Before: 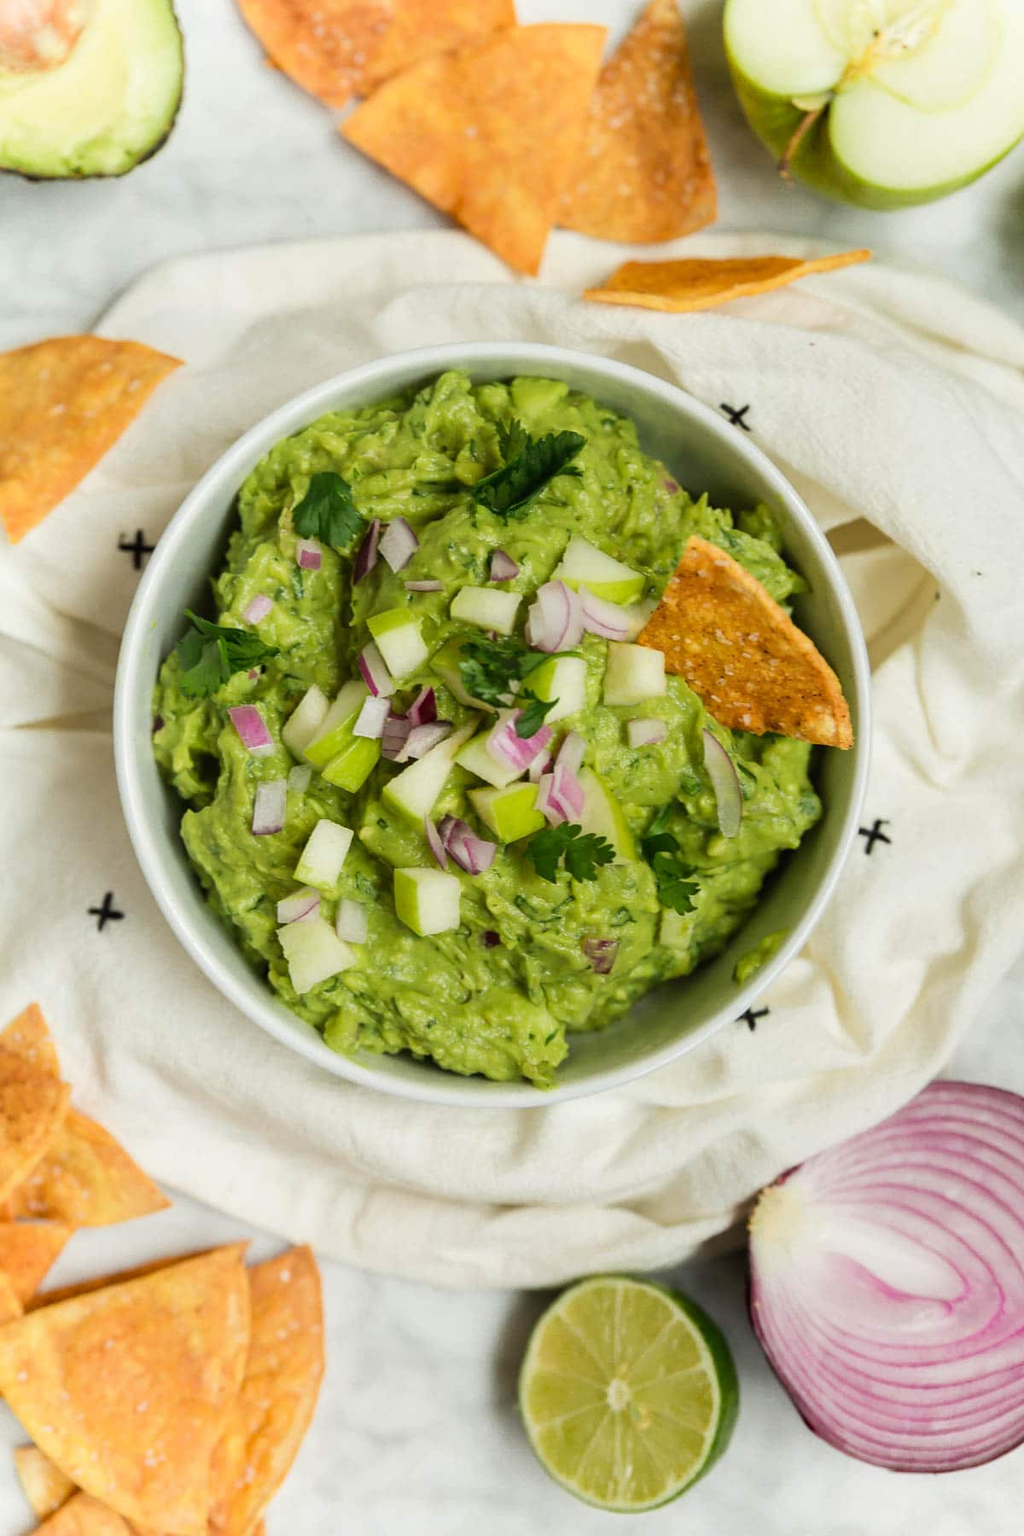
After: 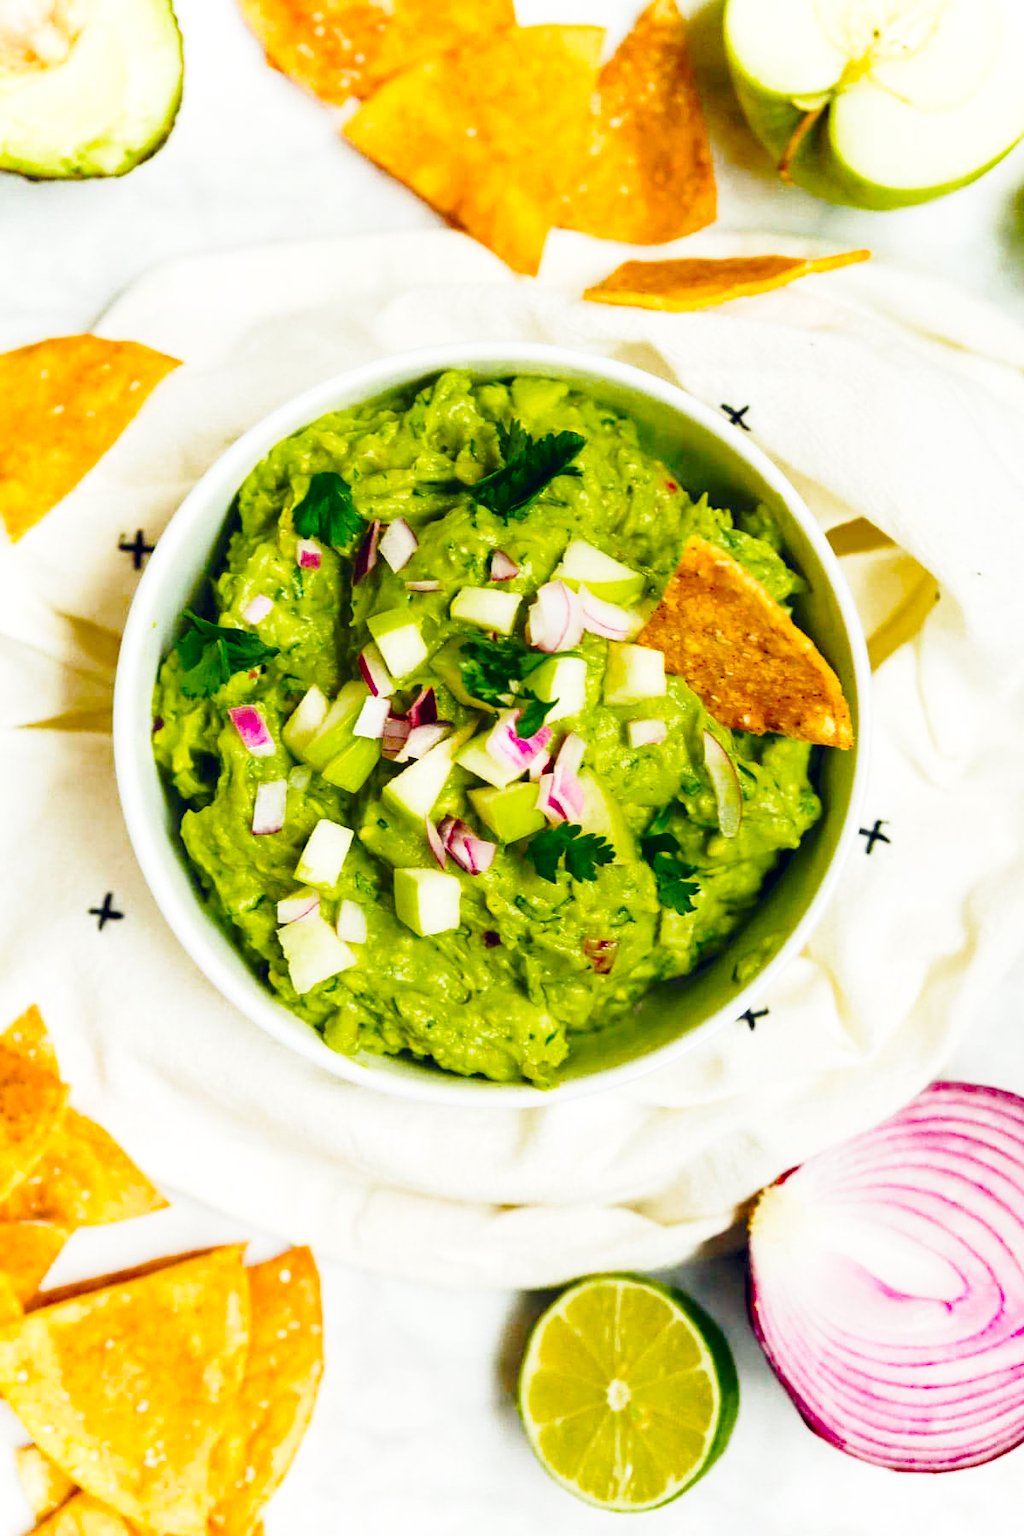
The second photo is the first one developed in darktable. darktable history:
color balance rgb: highlights gain › luminance 17.382%, global offset › chroma 0.092%, global offset › hue 253.75°, perceptual saturation grading › global saturation 38.796%, perceptual saturation grading › highlights -25.005%, perceptual saturation grading › mid-tones 35.316%, perceptual saturation grading › shadows 34.853%, perceptual brilliance grading › mid-tones 9.882%, perceptual brilliance grading › shadows 15.123%, global vibrance 10.301%, saturation formula JzAzBz (2021)
base curve: curves: ch0 [(0, 0) (0.028, 0.03) (0.121, 0.232) (0.46, 0.748) (0.859, 0.968) (1, 1)], preserve colors none
